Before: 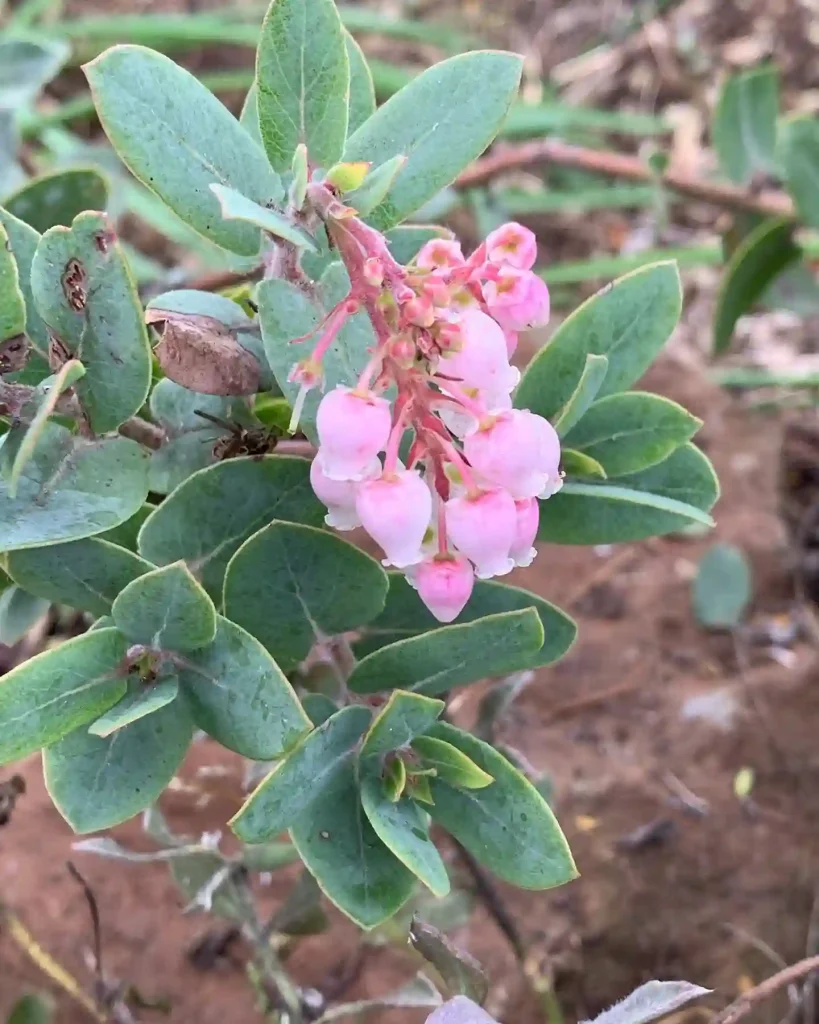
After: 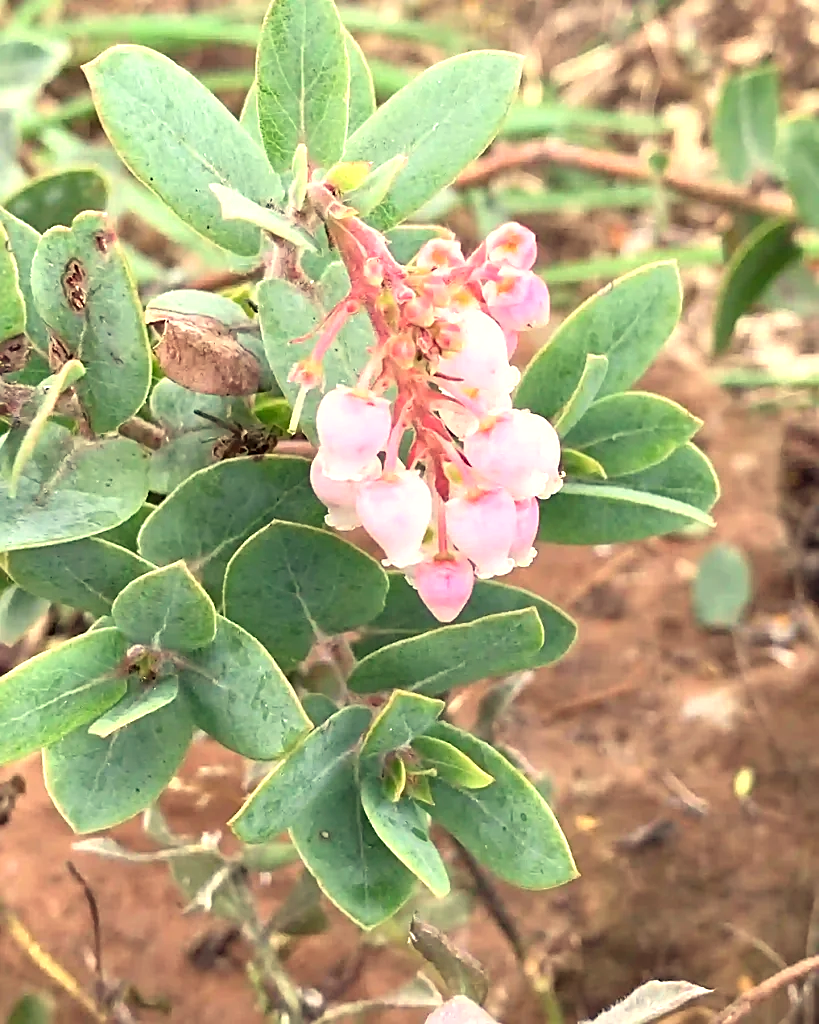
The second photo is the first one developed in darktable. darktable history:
sharpen: on, module defaults
exposure: black level correction 0, exposure 0.7 EV, compensate exposure bias true, compensate highlight preservation false
white balance: red 1.08, blue 0.791
